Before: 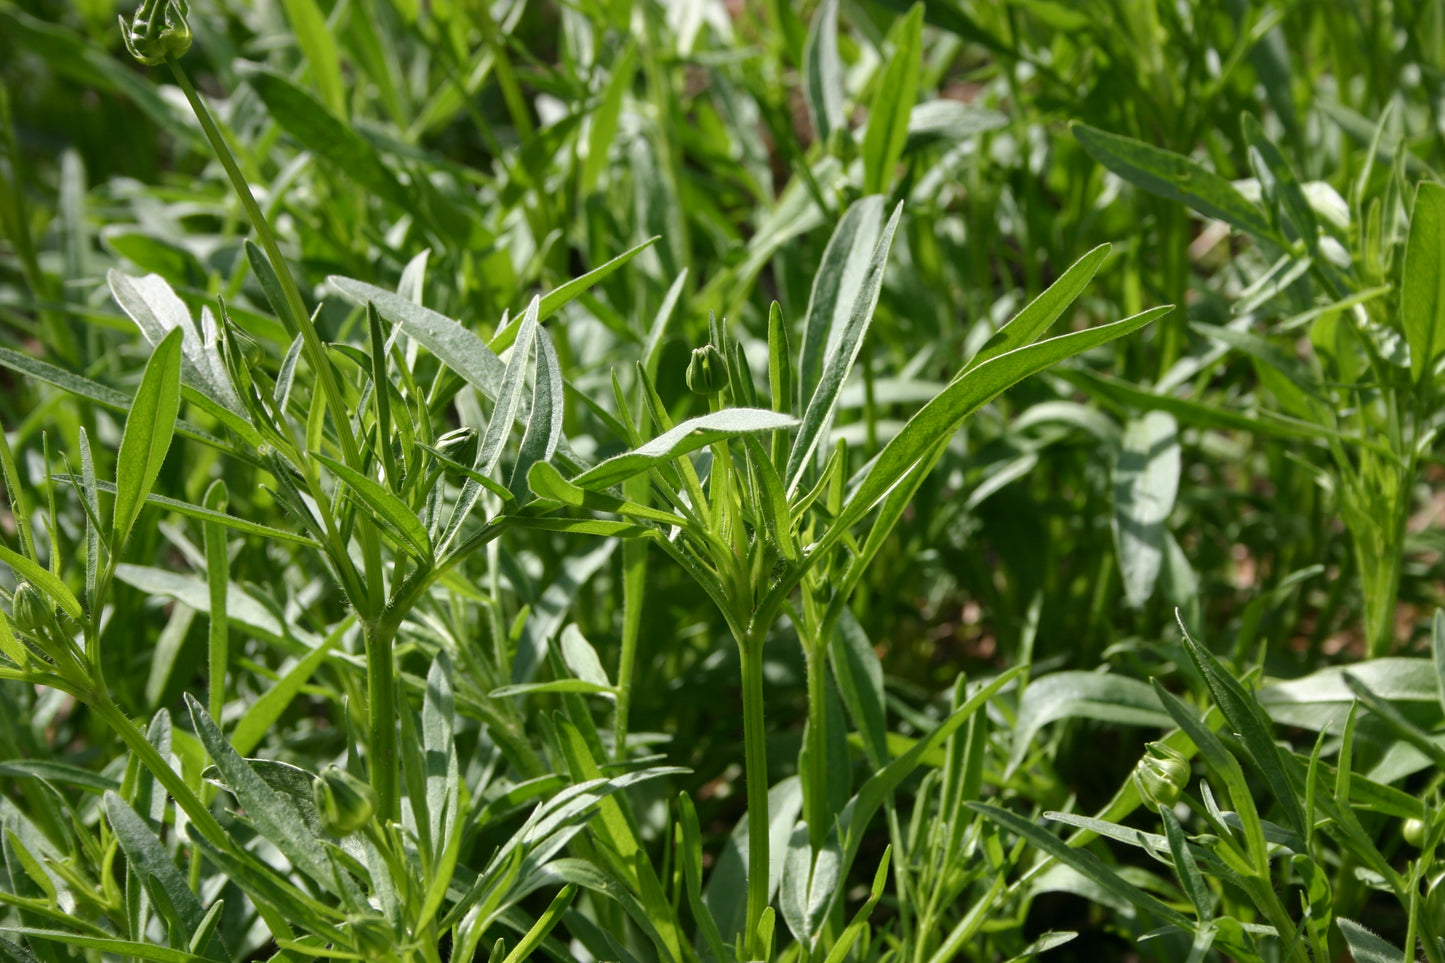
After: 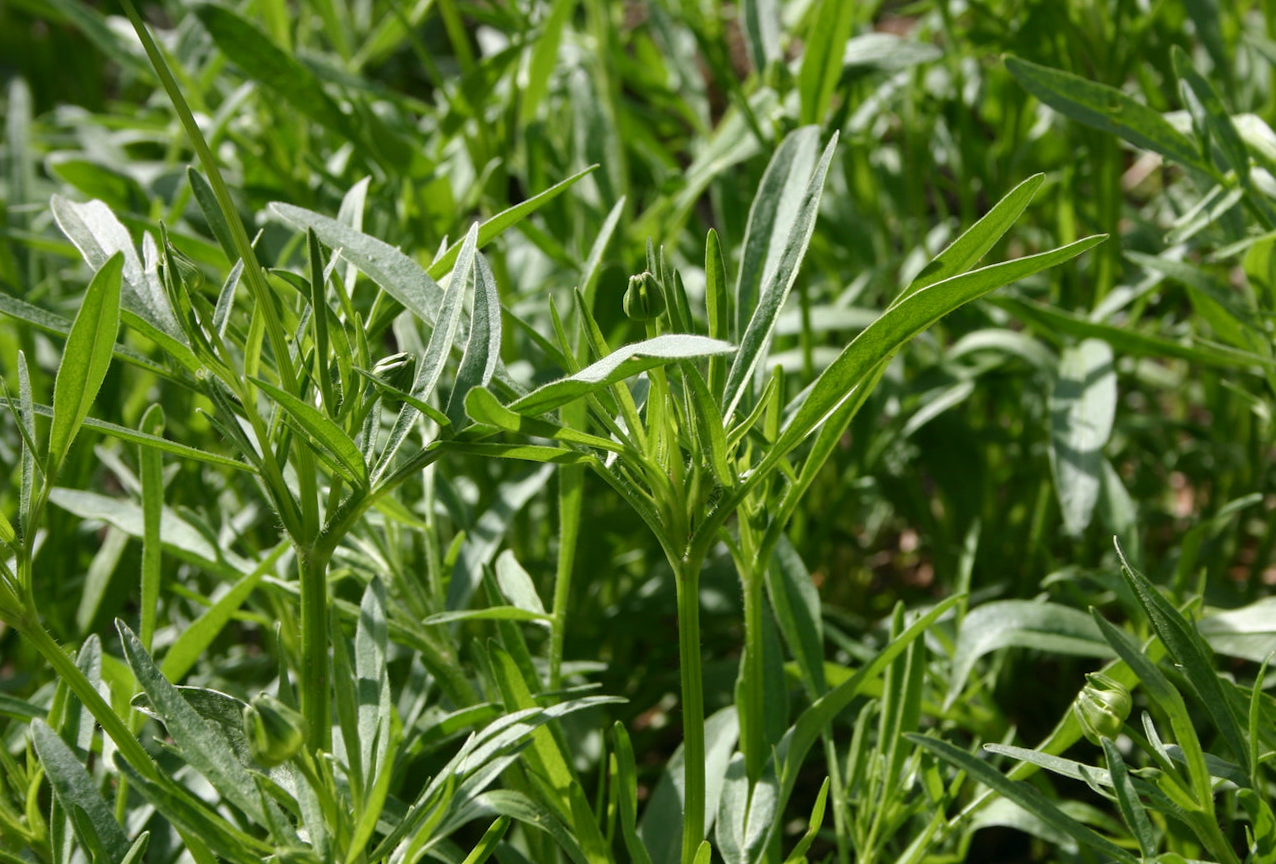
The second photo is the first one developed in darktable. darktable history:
rotate and perspective: rotation 0.226°, lens shift (vertical) -0.042, crop left 0.023, crop right 0.982, crop top 0.006, crop bottom 0.994
crop: left 3.305%, top 6.436%, right 6.389%, bottom 3.258%
